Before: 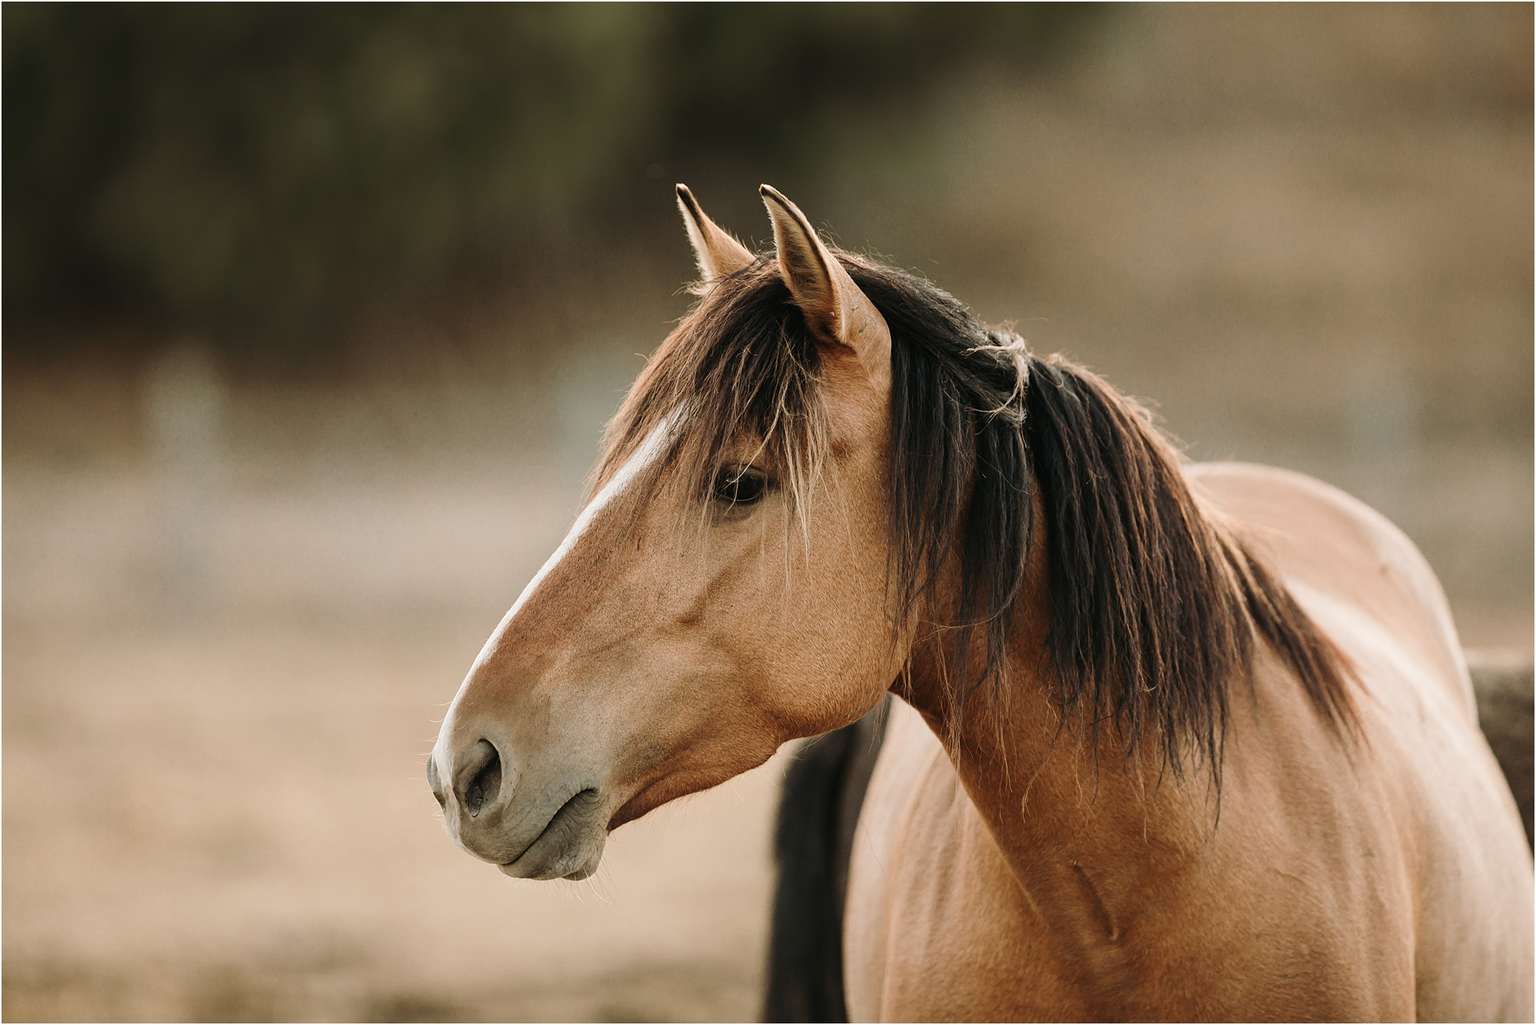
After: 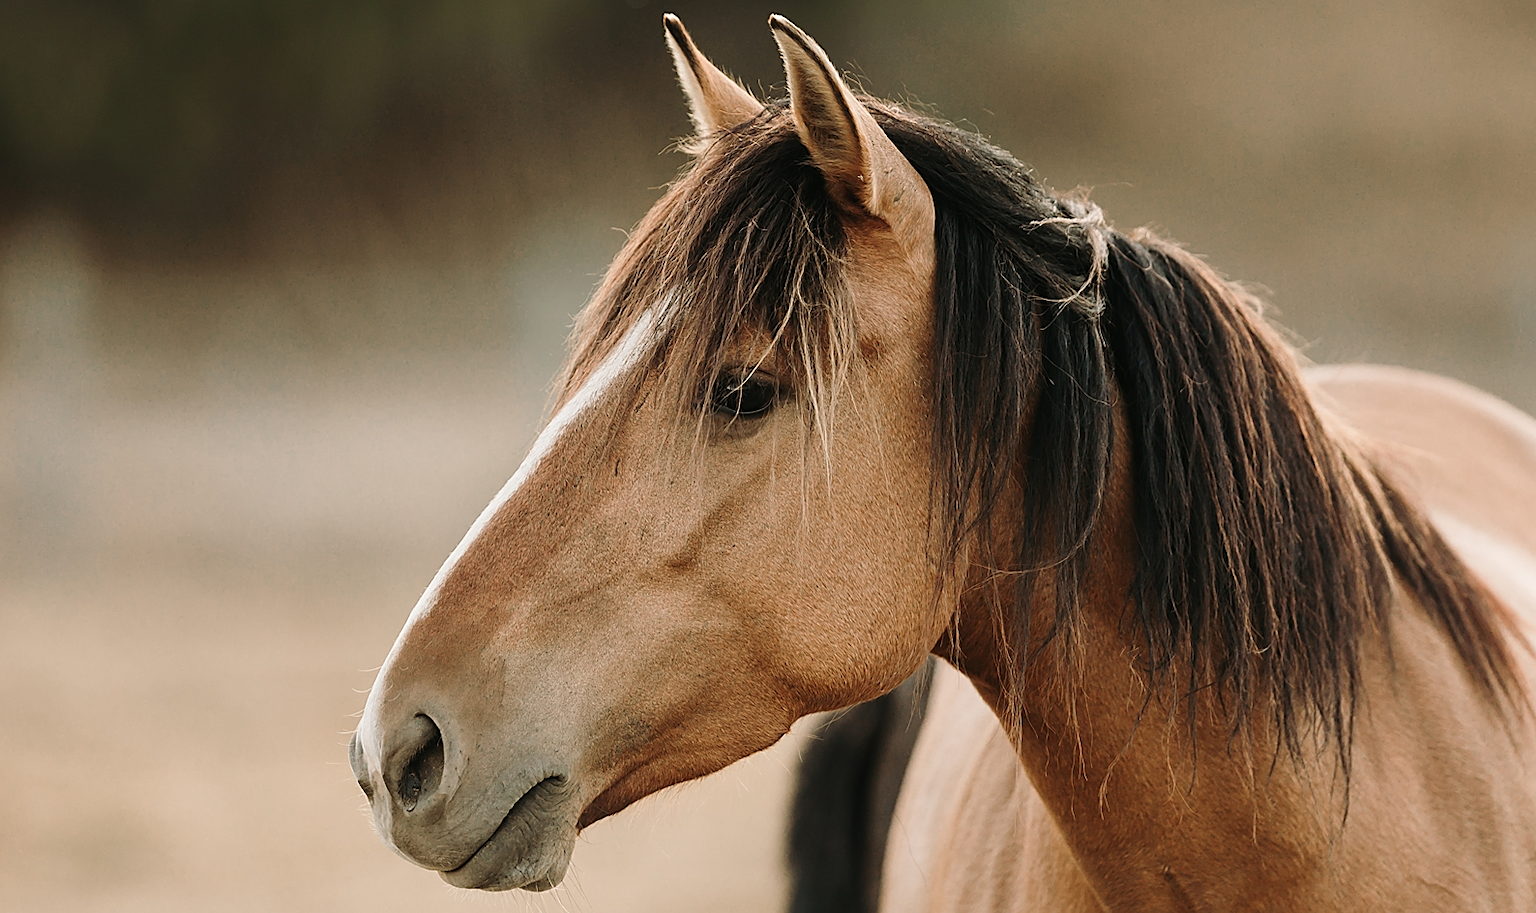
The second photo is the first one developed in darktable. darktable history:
sharpen: radius 1.864, amount 0.398, threshold 1.271
crop: left 9.712%, top 16.928%, right 10.845%, bottom 12.332%
